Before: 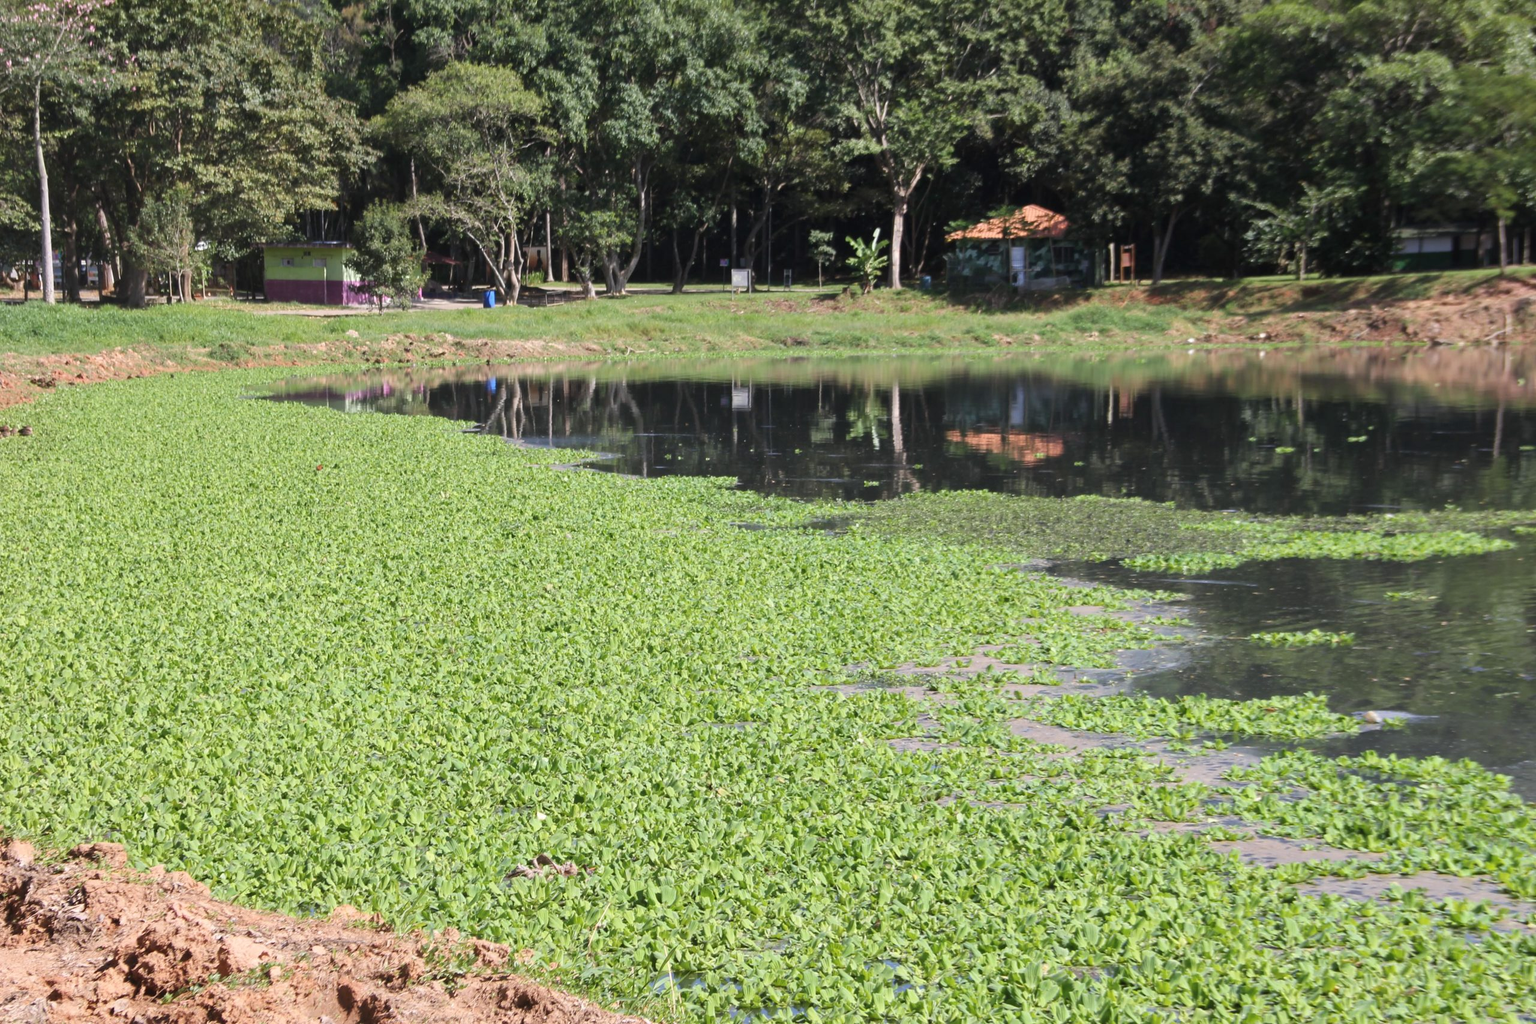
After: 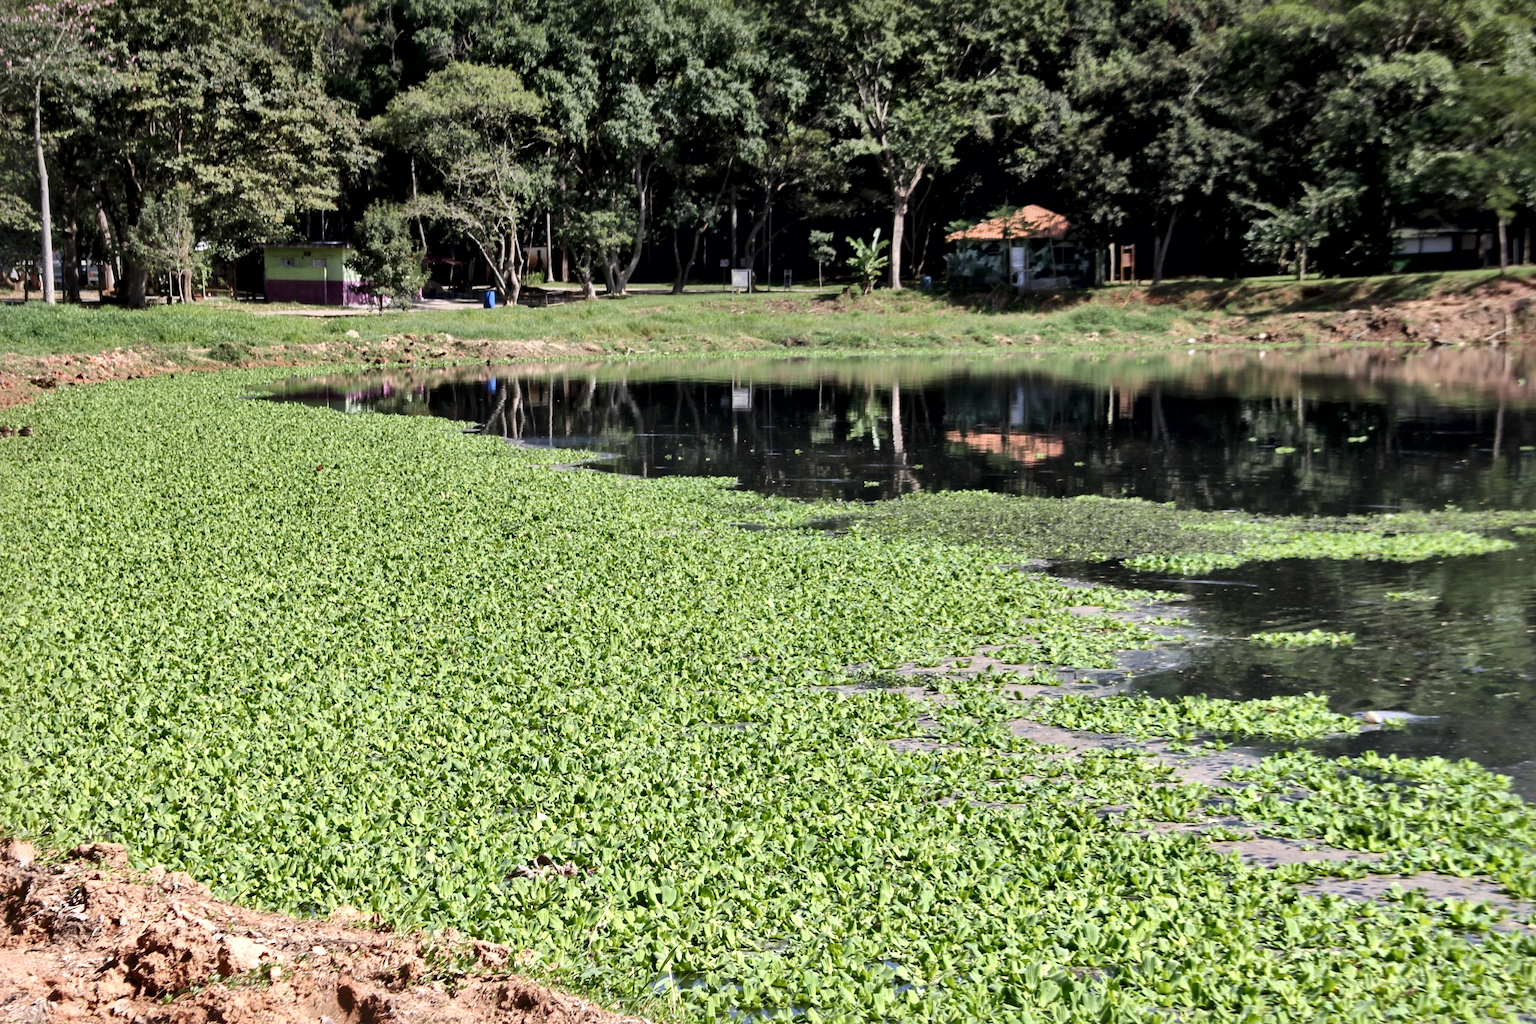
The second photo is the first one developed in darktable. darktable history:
graduated density: on, module defaults
local contrast: mode bilateral grid, contrast 44, coarseness 69, detail 214%, midtone range 0.2
